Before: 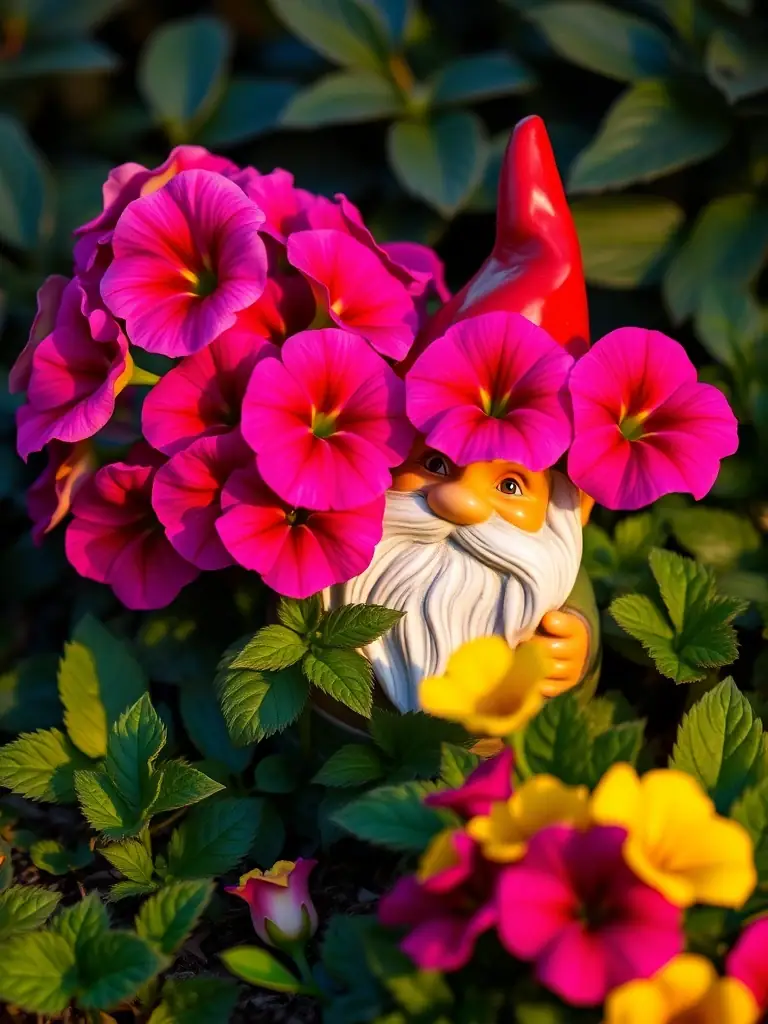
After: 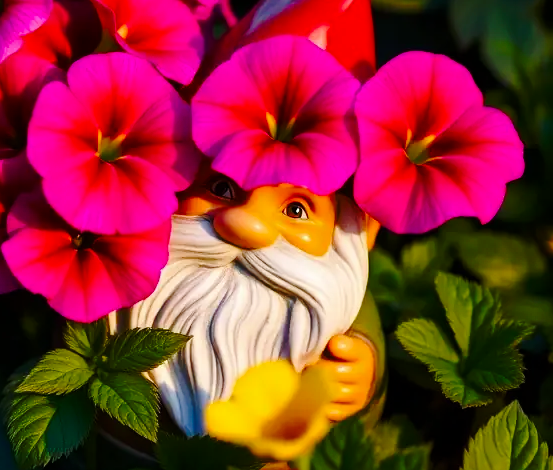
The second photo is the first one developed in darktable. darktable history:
crop and rotate: left 27.938%, top 27.046%, bottom 27.046%
base curve: curves: ch0 [(0, 0) (0.073, 0.04) (0.157, 0.139) (0.492, 0.492) (0.758, 0.758) (1, 1)], preserve colors none
color balance rgb: perceptual saturation grading › global saturation 20%, perceptual saturation grading › highlights -25%, perceptual saturation grading › shadows 25%
